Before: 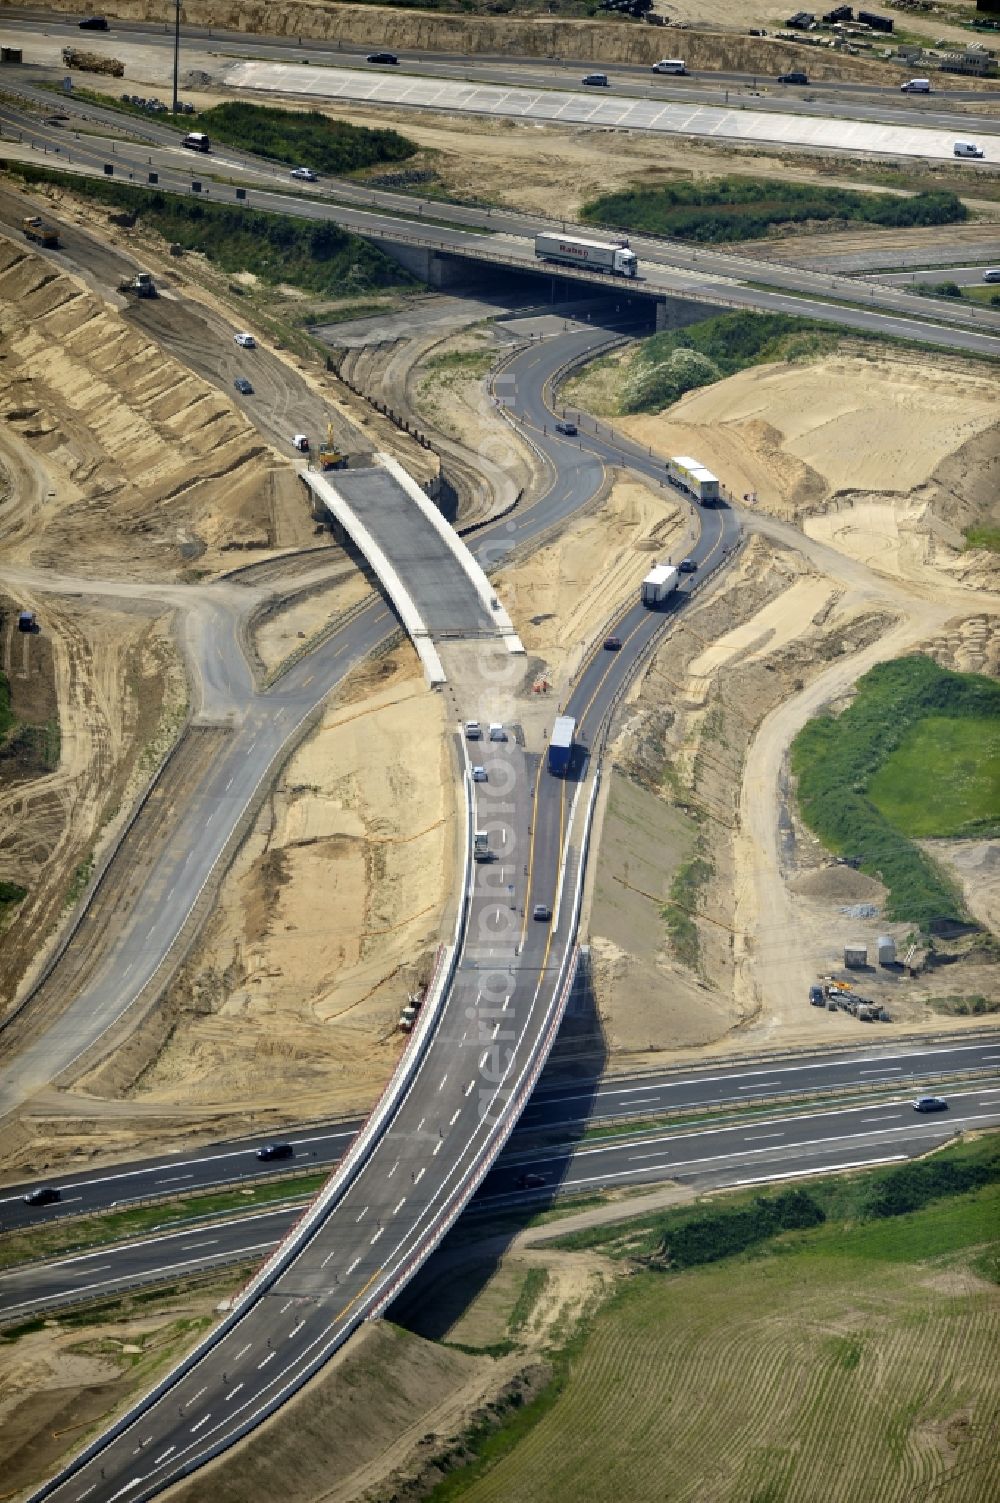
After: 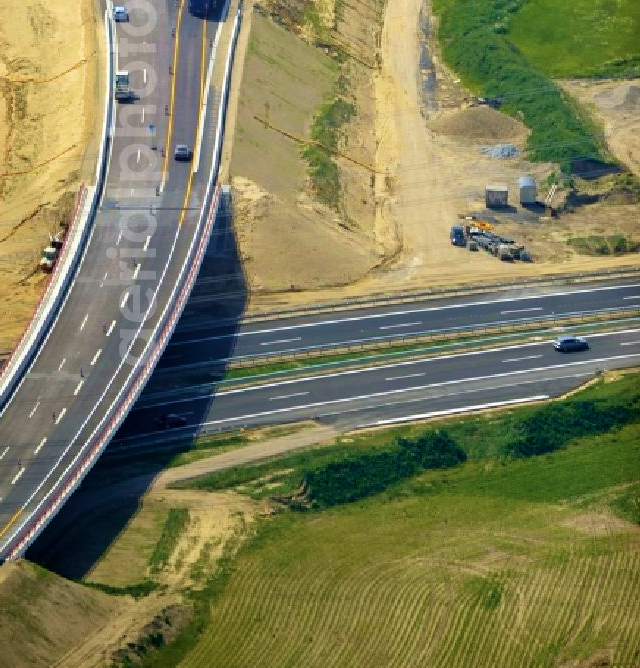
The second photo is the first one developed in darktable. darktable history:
crop and rotate: left 35.951%, top 50.618%, bottom 4.882%
velvia: strength 66.49%, mid-tones bias 0.967
color correction: highlights b* 0.06, saturation 1.07
